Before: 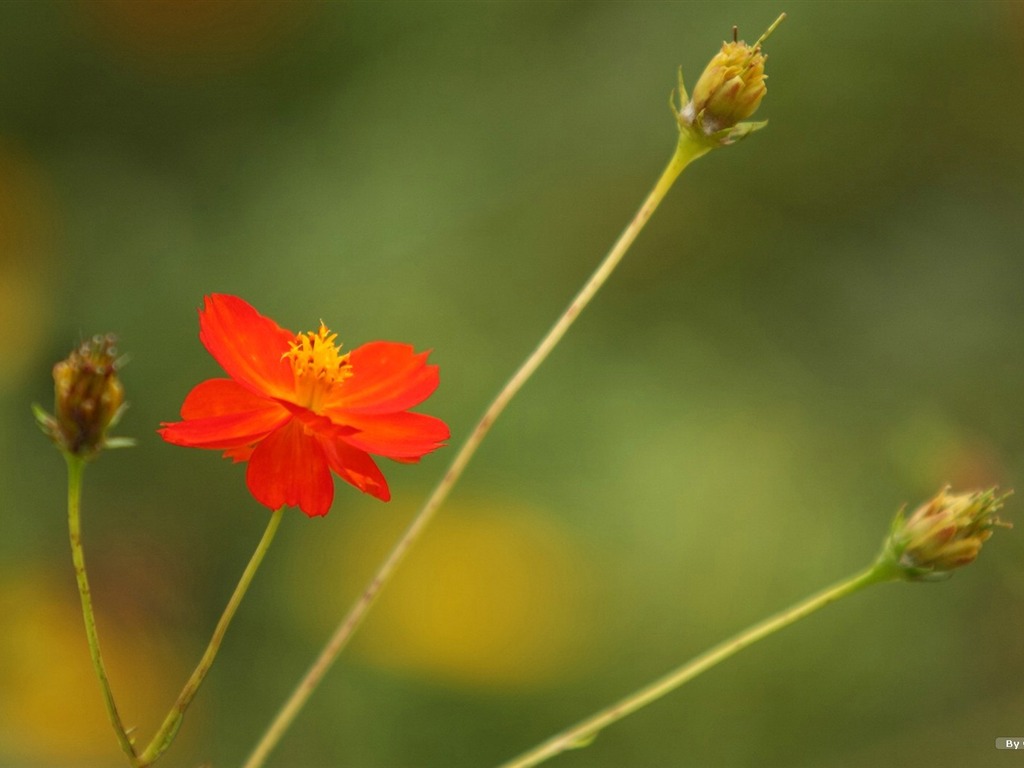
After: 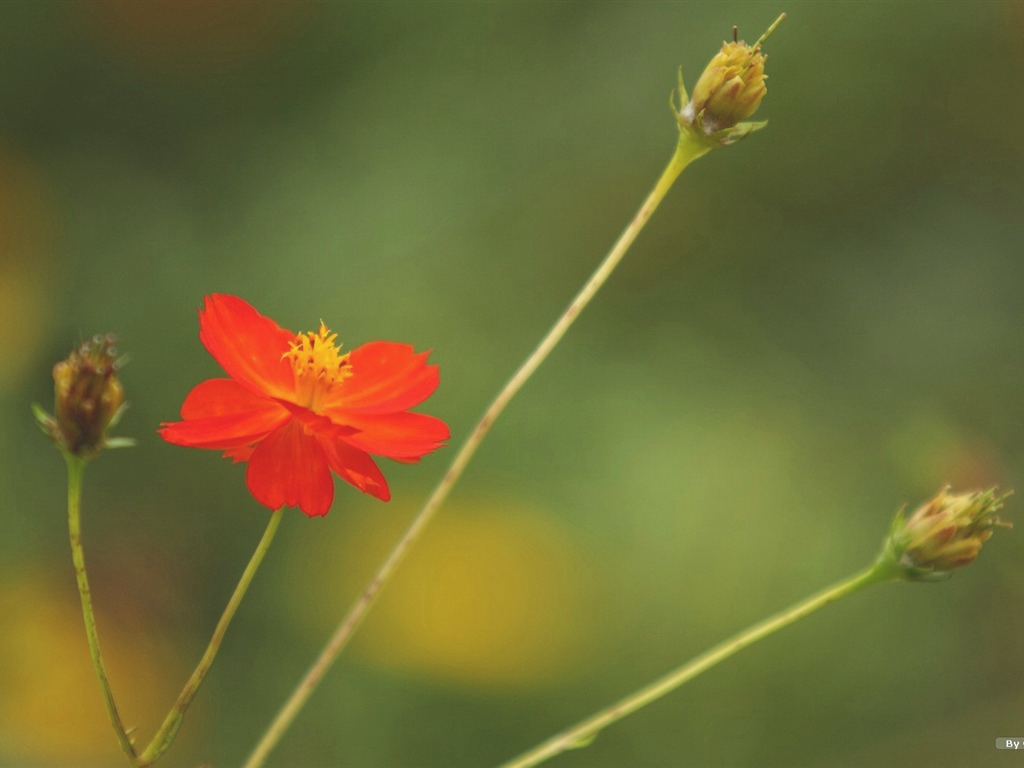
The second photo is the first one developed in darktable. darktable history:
white balance: red 0.967, blue 1.049
exposure: black level correction -0.015, compensate highlight preservation false
